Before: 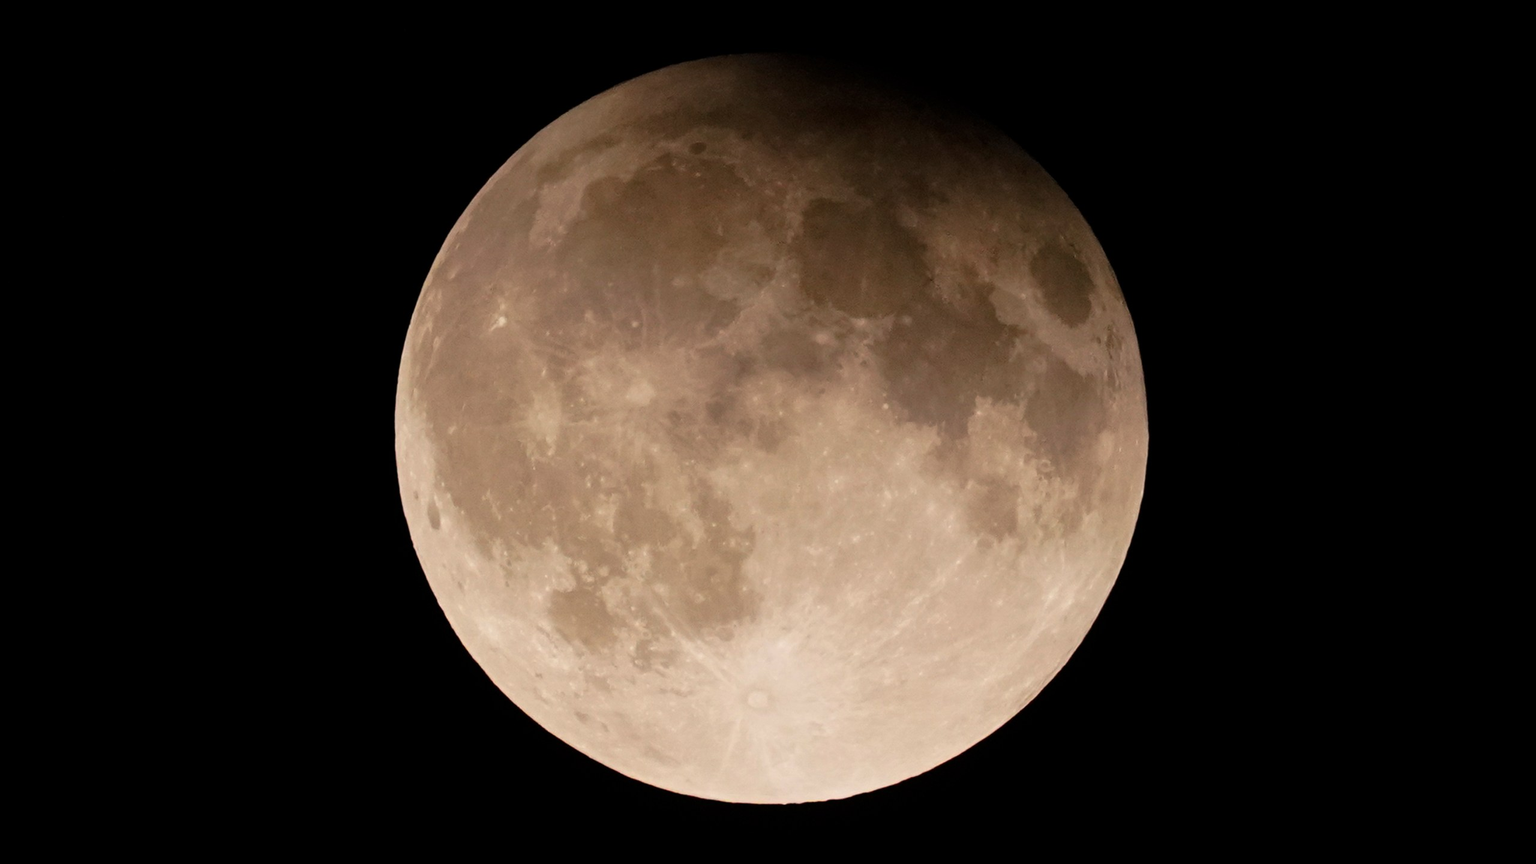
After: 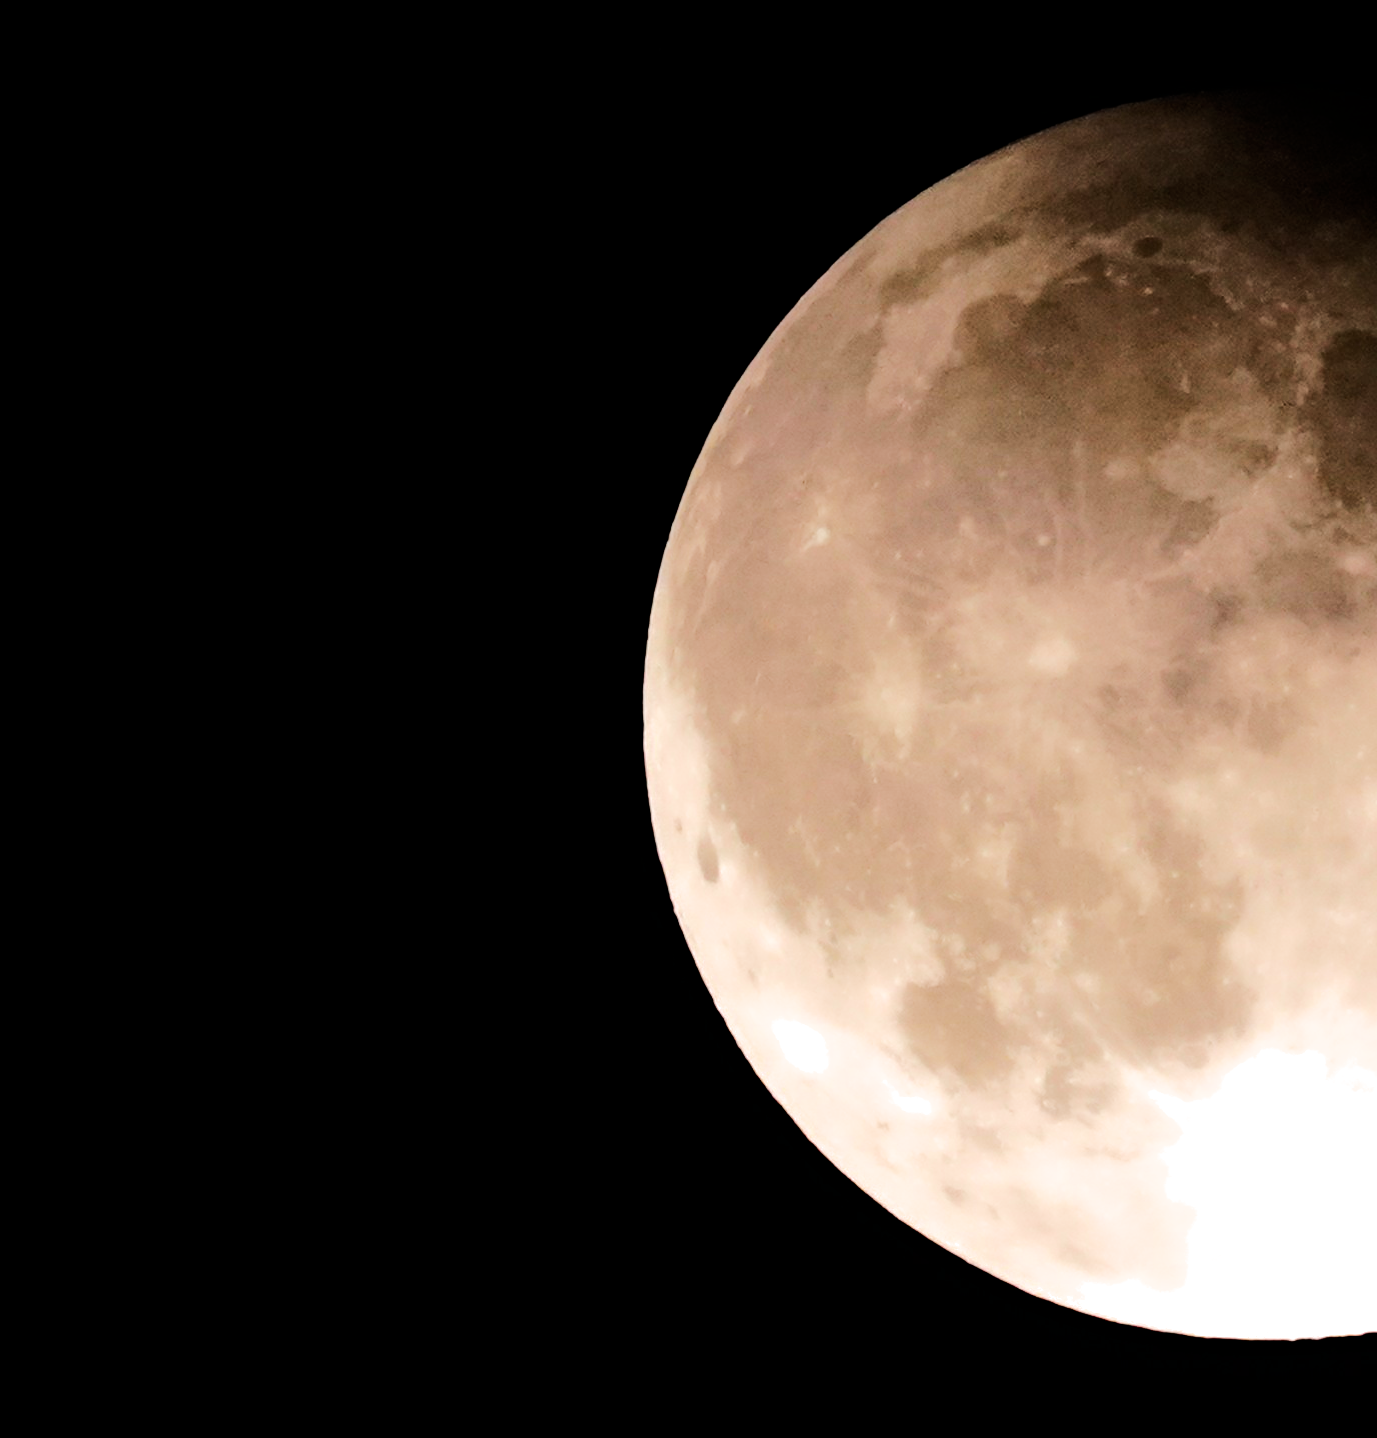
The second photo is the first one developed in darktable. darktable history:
exposure: compensate highlight preservation false
filmic rgb: black relative exposure -7.65 EV, white relative exposure 4.56 EV, hardness 3.61, contrast 1.05
rgb curve: curves: ch0 [(0, 0) (0.284, 0.292) (0.505, 0.644) (1, 1)], compensate middle gray true
crop: left 0.587%, right 45.588%, bottom 0.086%
haze removal: compatibility mode true, adaptive false
